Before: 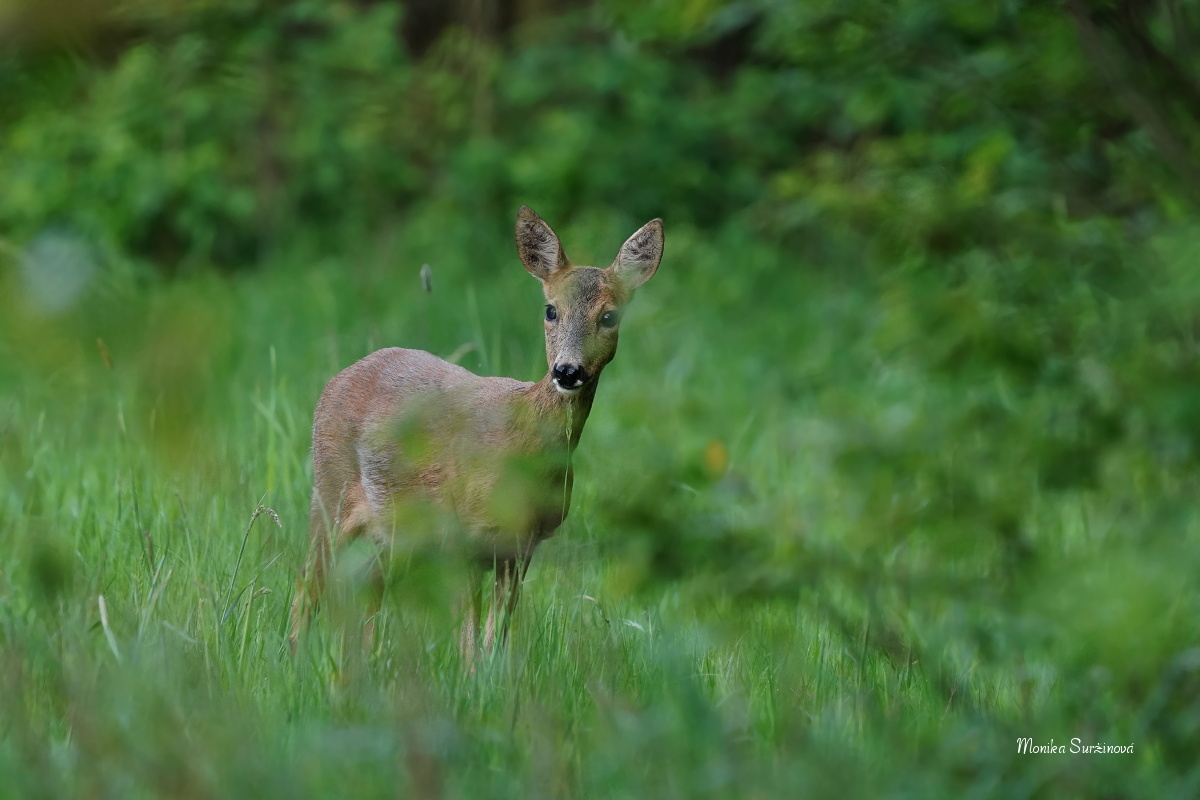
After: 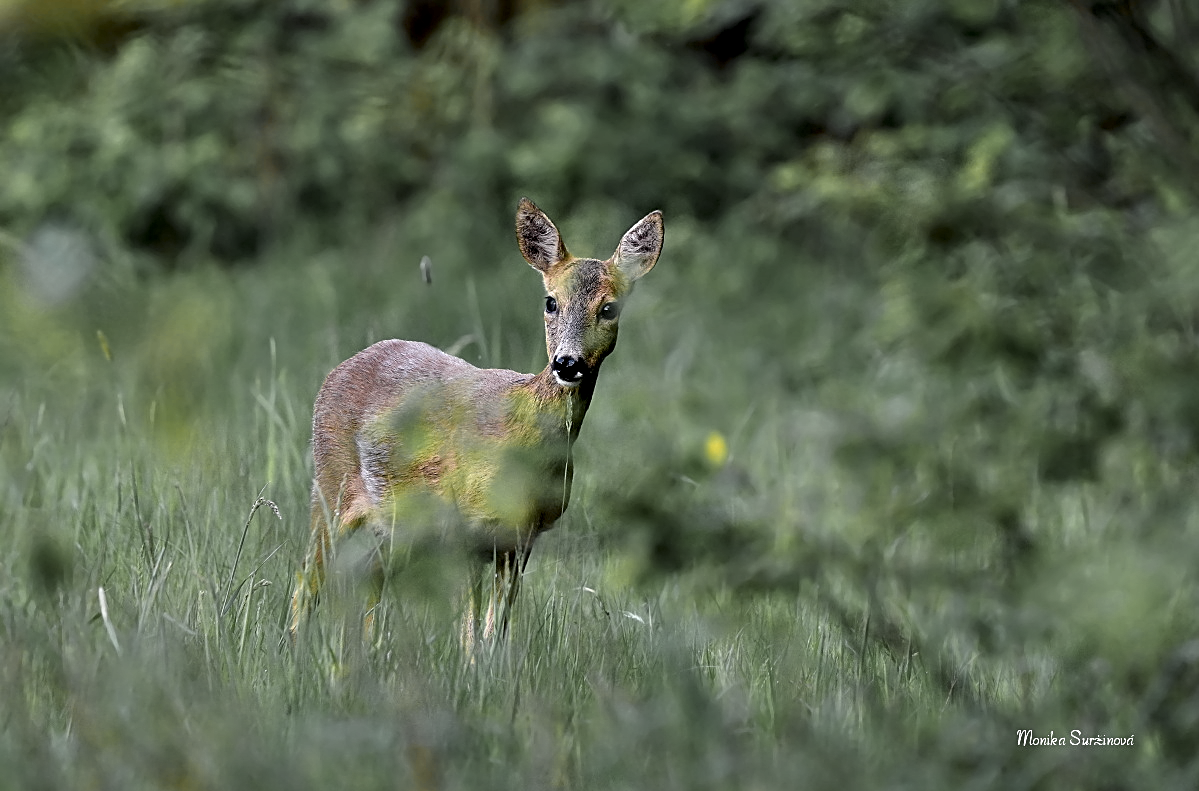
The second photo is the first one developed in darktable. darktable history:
color zones: curves: ch0 [(0.004, 0.306) (0.107, 0.448) (0.252, 0.656) (0.41, 0.398) (0.595, 0.515) (0.768, 0.628)]; ch1 [(0.07, 0.323) (0.151, 0.452) (0.252, 0.608) (0.346, 0.221) (0.463, 0.189) (0.61, 0.368) (0.735, 0.395) (0.921, 0.412)]; ch2 [(0, 0.476) (0.132, 0.512) (0.243, 0.512) (0.397, 0.48) (0.522, 0.376) (0.634, 0.536) (0.761, 0.46)]
contrast equalizer: octaves 7, y [[0.6 ×6], [0.55 ×6], [0 ×6], [0 ×6], [0 ×6]]
sharpen: on, module defaults
exposure: black level correction 0.001, exposure -0.125 EV, compensate exposure bias true, compensate highlight preservation false
crop: top 1.049%, right 0.001%
